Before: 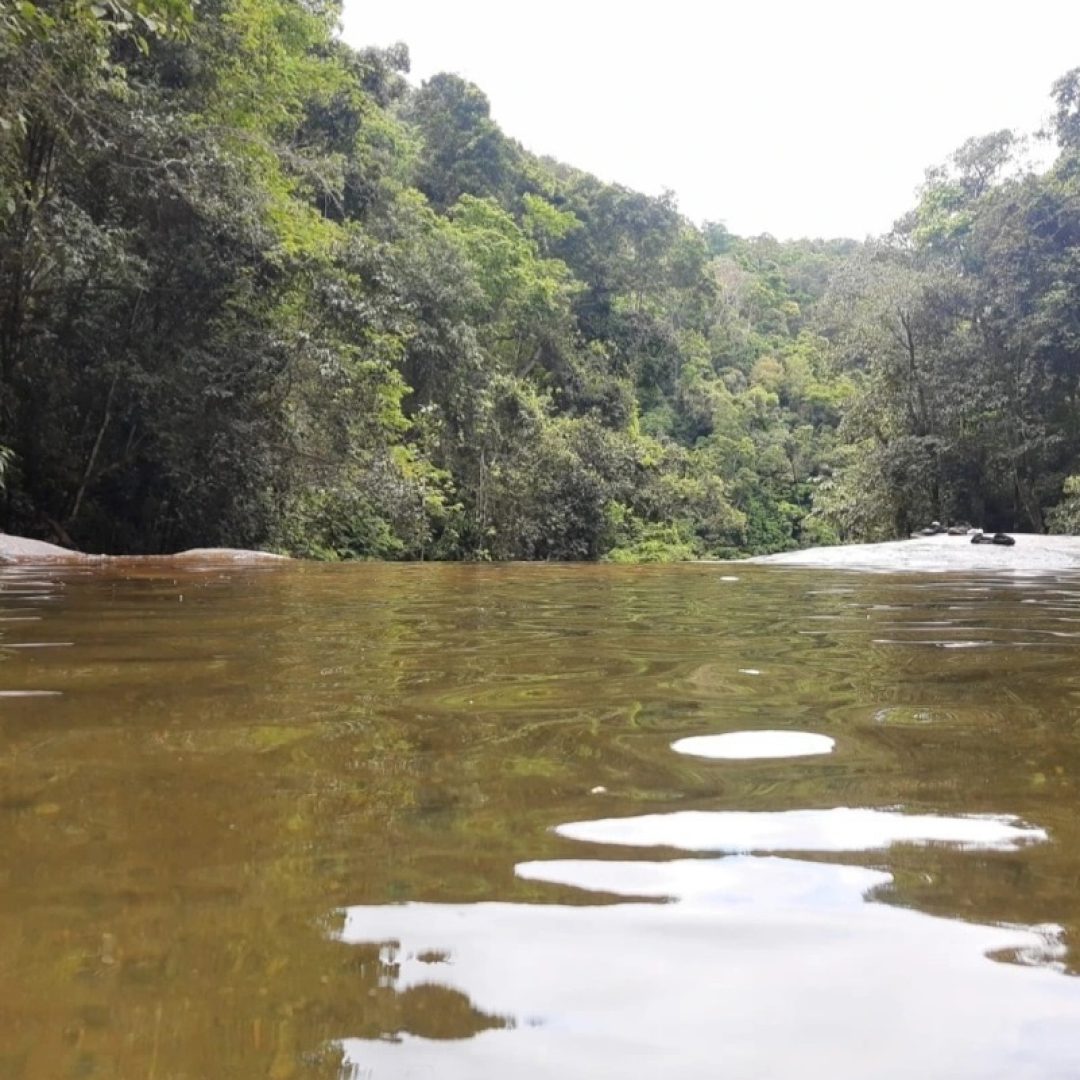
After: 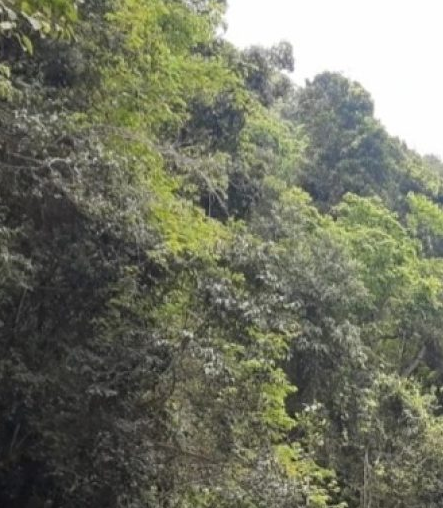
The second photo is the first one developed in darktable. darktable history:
crop and rotate: left 10.806%, top 0.12%, right 48.125%, bottom 52.83%
